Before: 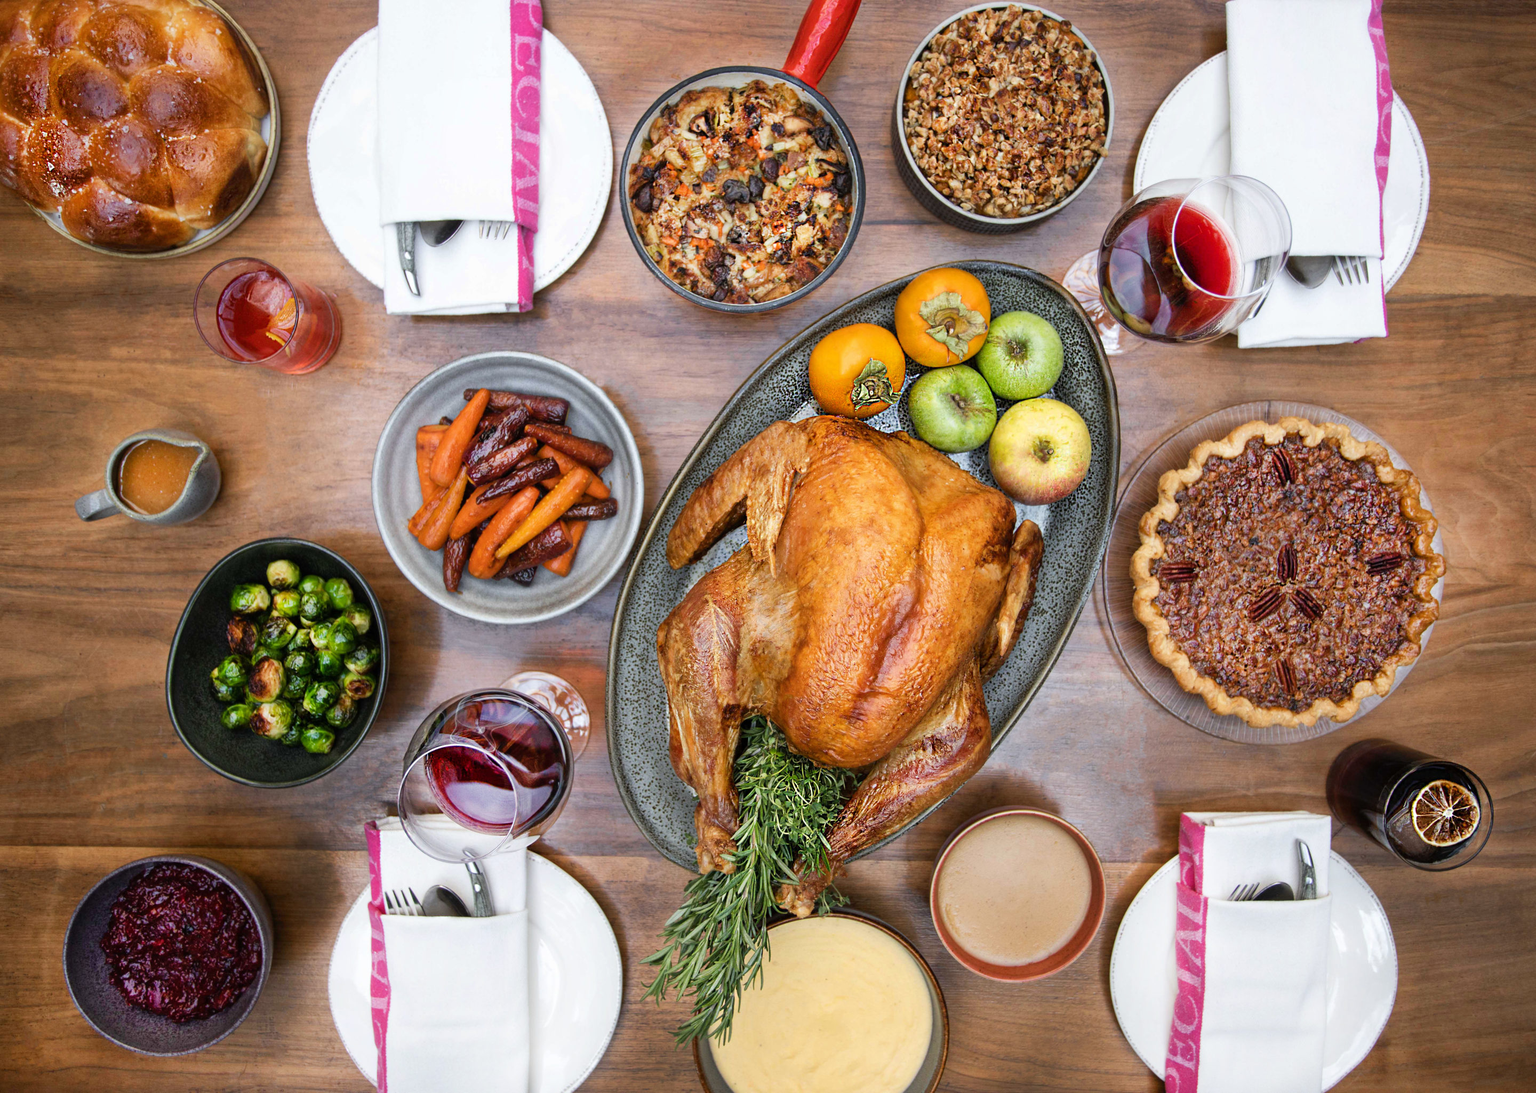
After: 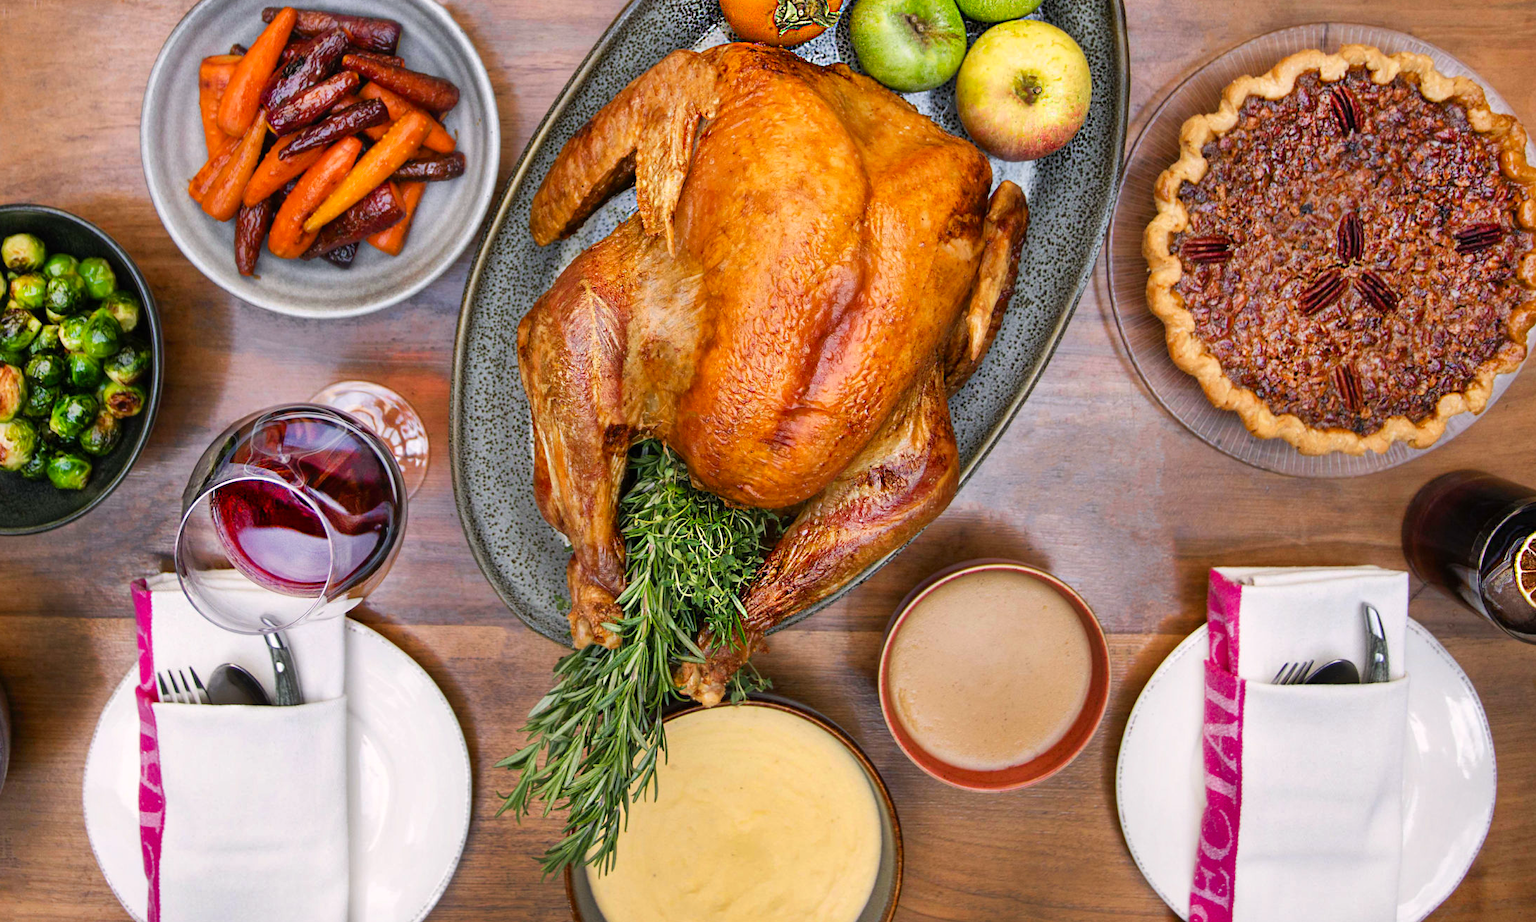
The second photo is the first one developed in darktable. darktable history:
crop and rotate: left 17.299%, top 35.115%, right 7.015%, bottom 1.024%
shadows and highlights: soften with gaussian
color correction: highlights a* 3.22, highlights b* 1.93, saturation 1.19
